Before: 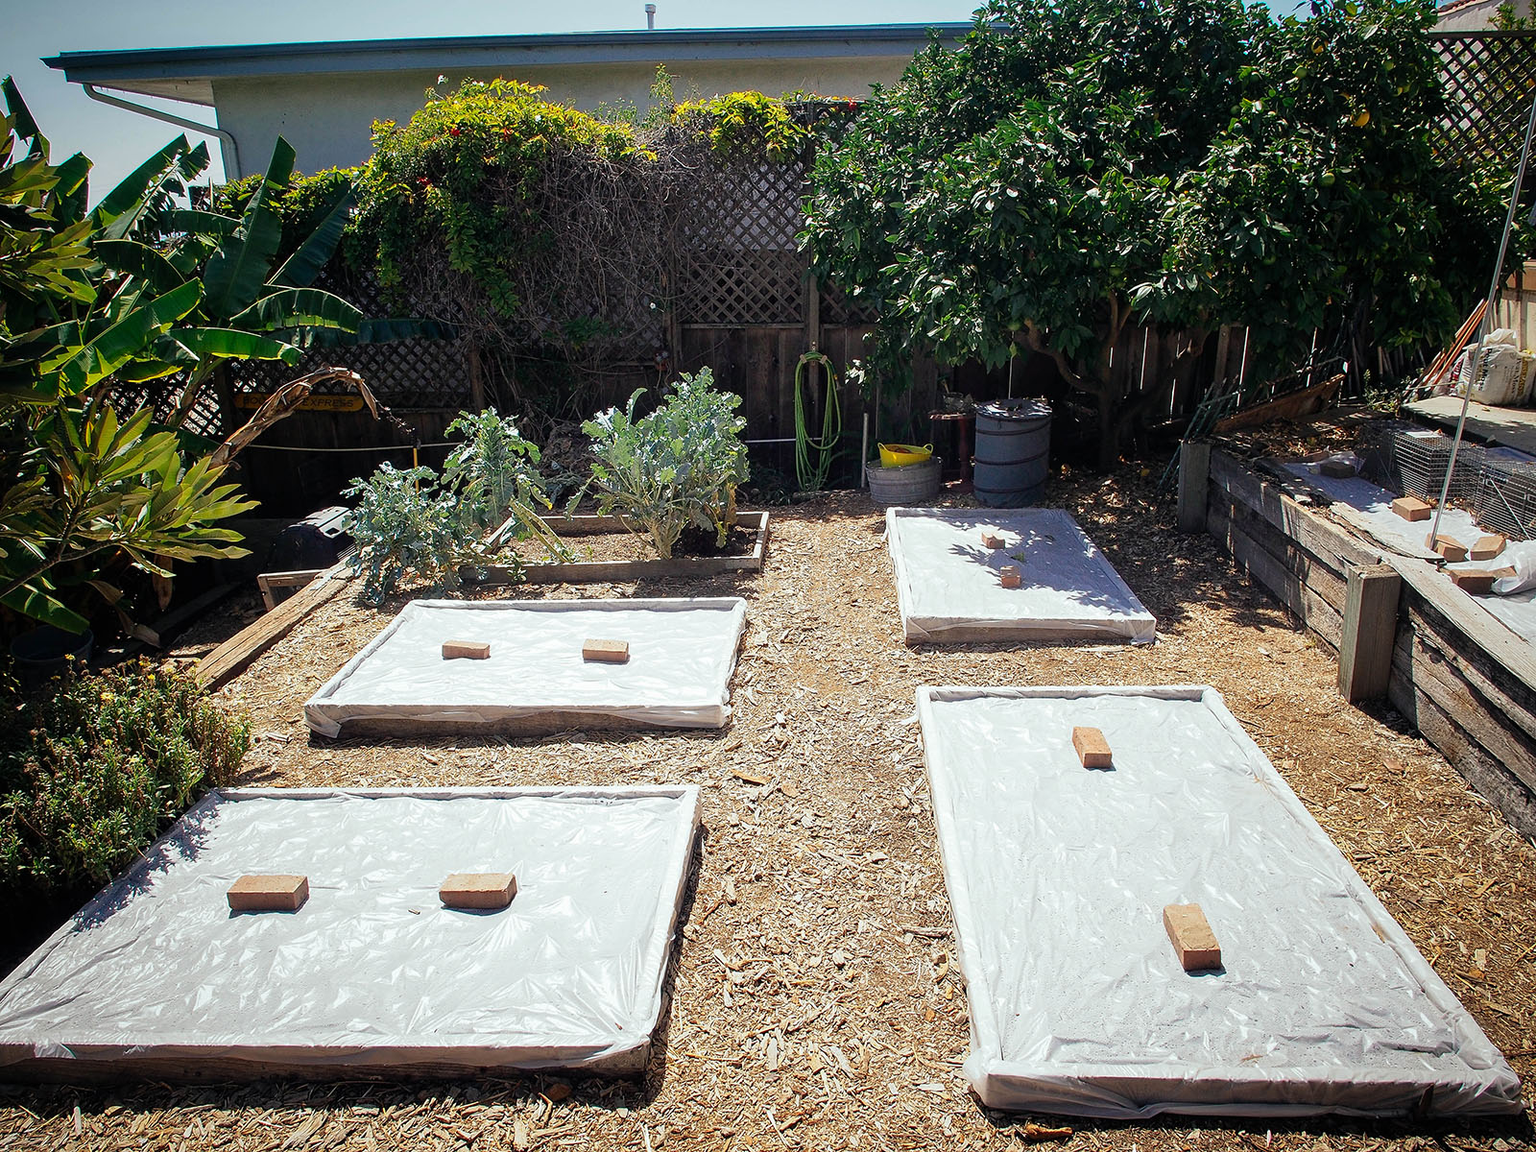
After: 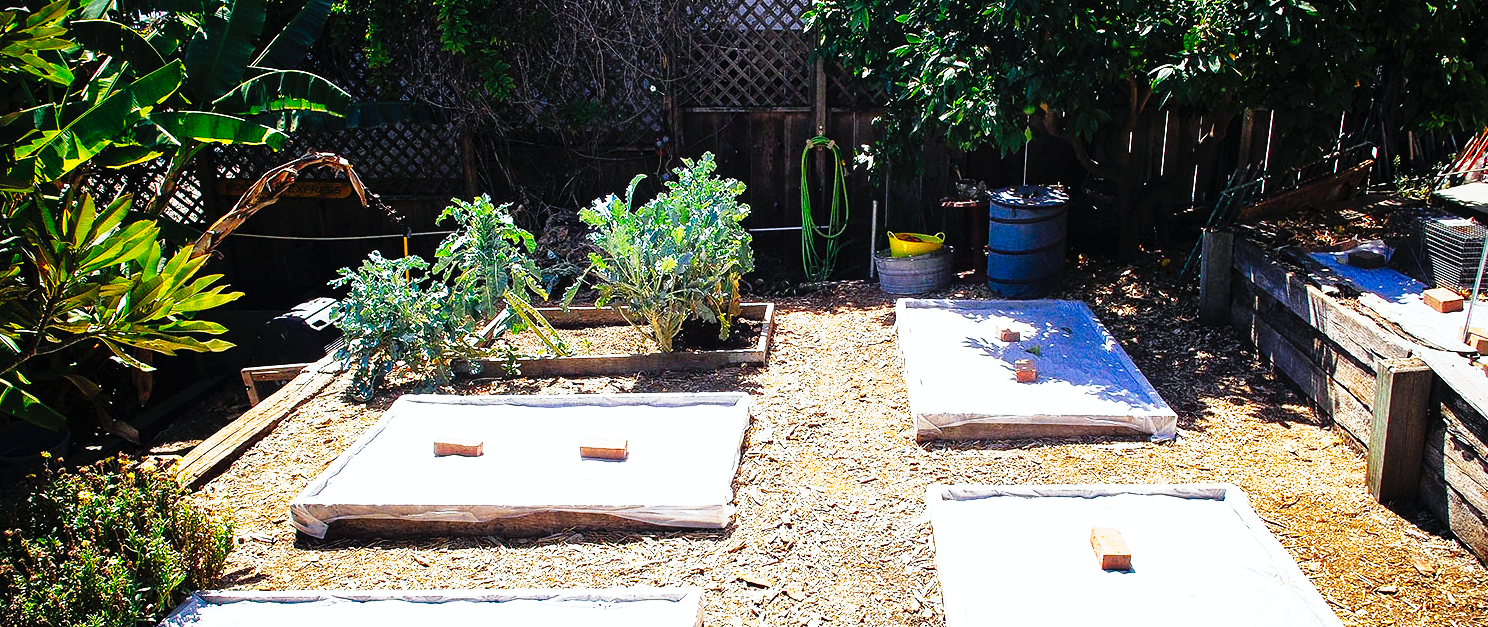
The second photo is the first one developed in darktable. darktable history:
tone curve: curves: ch0 [(0, 0) (0.003, 0.001) (0.011, 0.005) (0.025, 0.01) (0.044, 0.016) (0.069, 0.019) (0.1, 0.024) (0.136, 0.03) (0.177, 0.045) (0.224, 0.071) (0.277, 0.122) (0.335, 0.202) (0.399, 0.326) (0.468, 0.471) (0.543, 0.638) (0.623, 0.798) (0.709, 0.913) (0.801, 0.97) (0.898, 0.983) (1, 1)], preserve colors none
exposure: black level correction 0, exposure 0.5 EV, compensate highlight preservation false
grain: on, module defaults
shadows and highlights: on, module defaults
white balance: red 0.967, blue 1.049
crop: left 1.744%, top 19.225%, right 5.069%, bottom 28.357%
